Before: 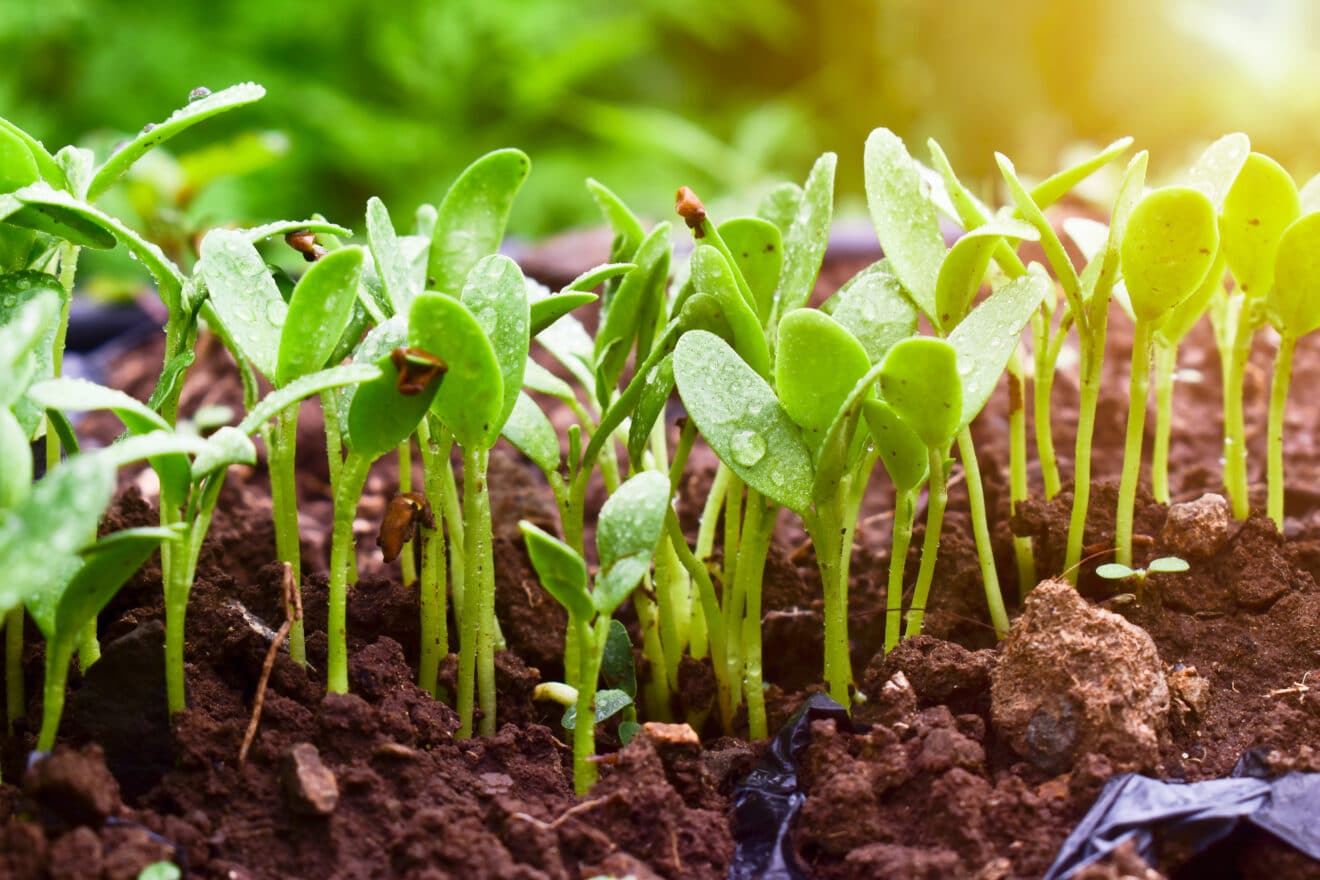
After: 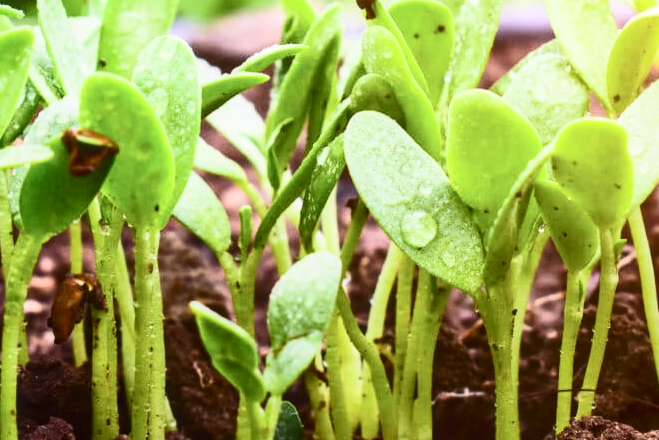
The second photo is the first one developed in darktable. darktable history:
crop: left 25%, top 25%, right 25%, bottom 25%
contrast brightness saturation: contrast 0.39, brightness 0.1
local contrast: detail 110%
